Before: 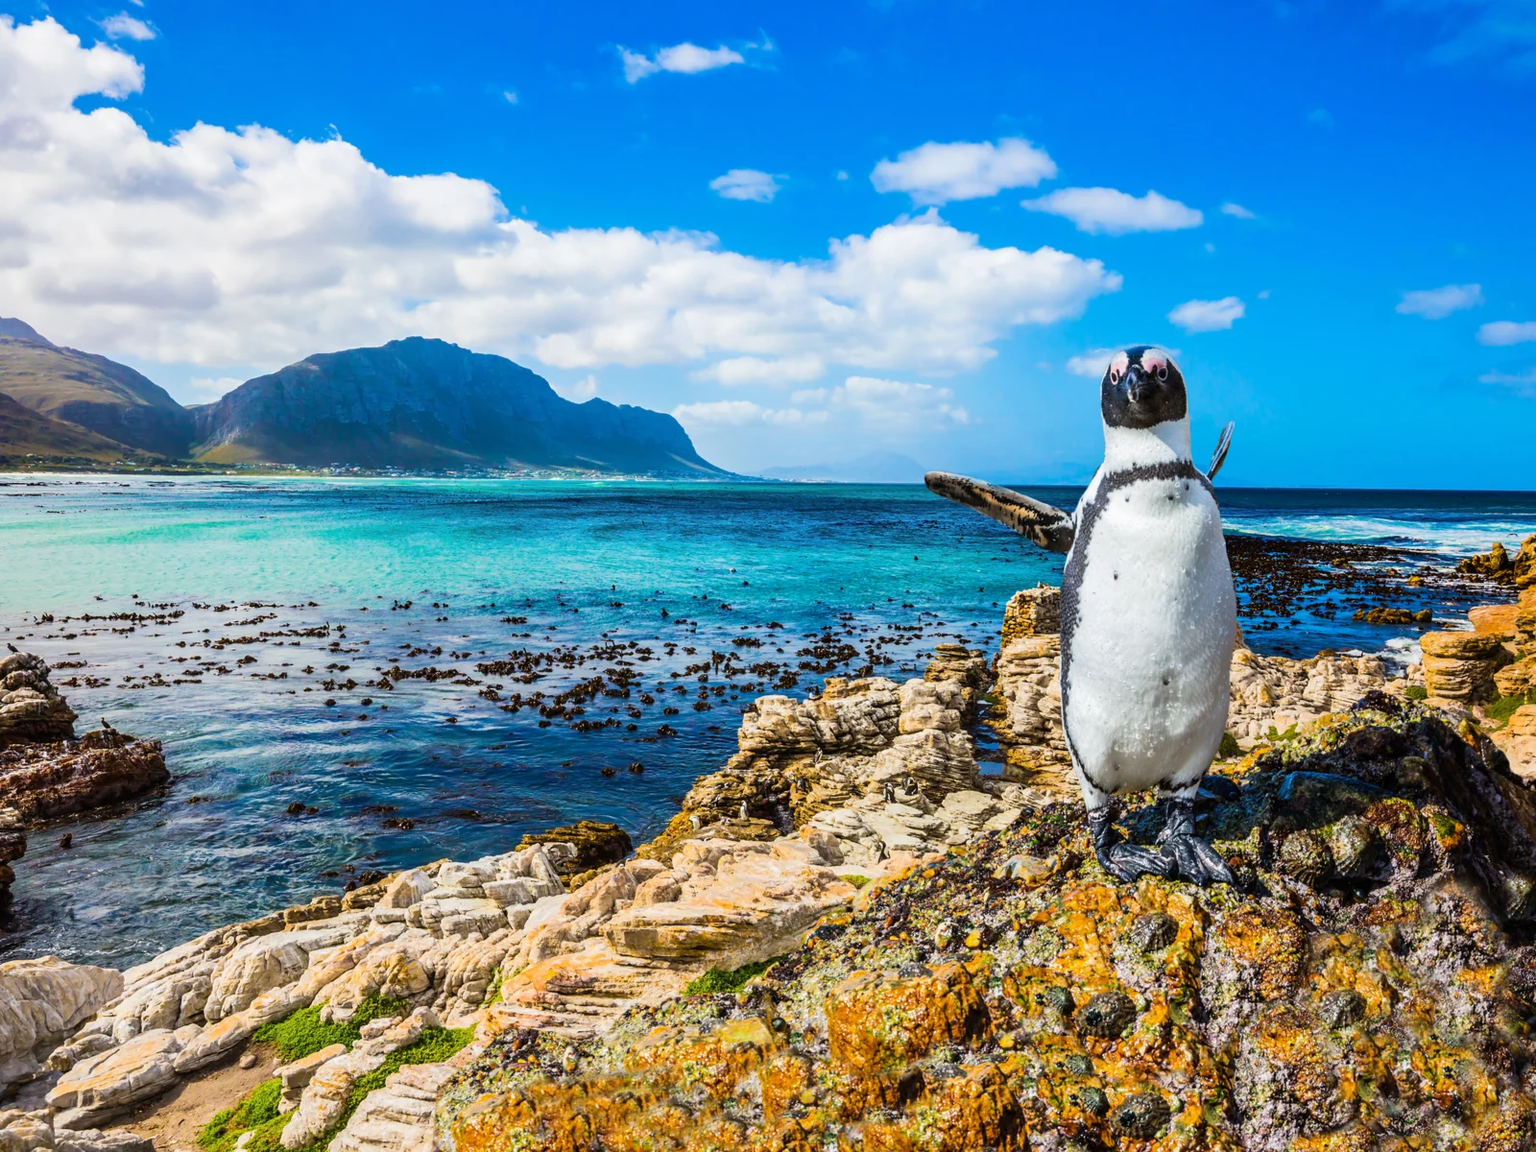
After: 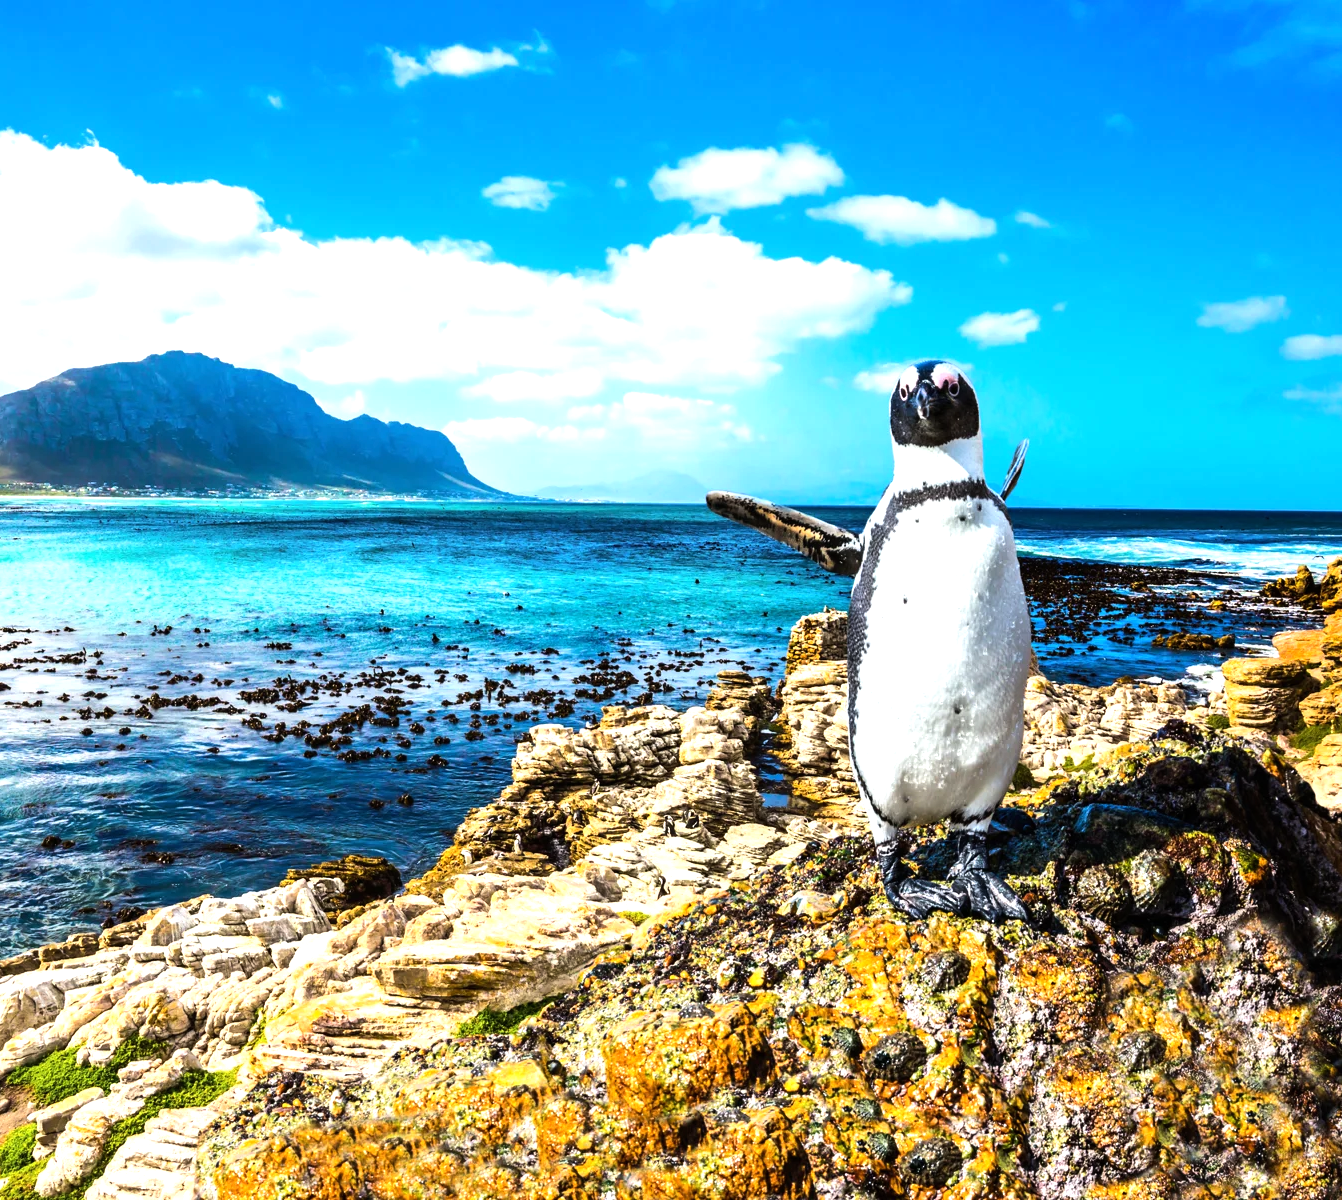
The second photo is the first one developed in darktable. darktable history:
tone equalizer: -8 EV -0.782 EV, -7 EV -0.727 EV, -6 EV -0.572 EV, -5 EV -0.393 EV, -3 EV 0.374 EV, -2 EV 0.6 EV, -1 EV 0.686 EV, +0 EV 0.767 EV, edges refinement/feathering 500, mask exposure compensation -1.57 EV, preserve details no
exposure: exposure 0.188 EV, compensate exposure bias true, compensate highlight preservation false
crop: left 16.099%
